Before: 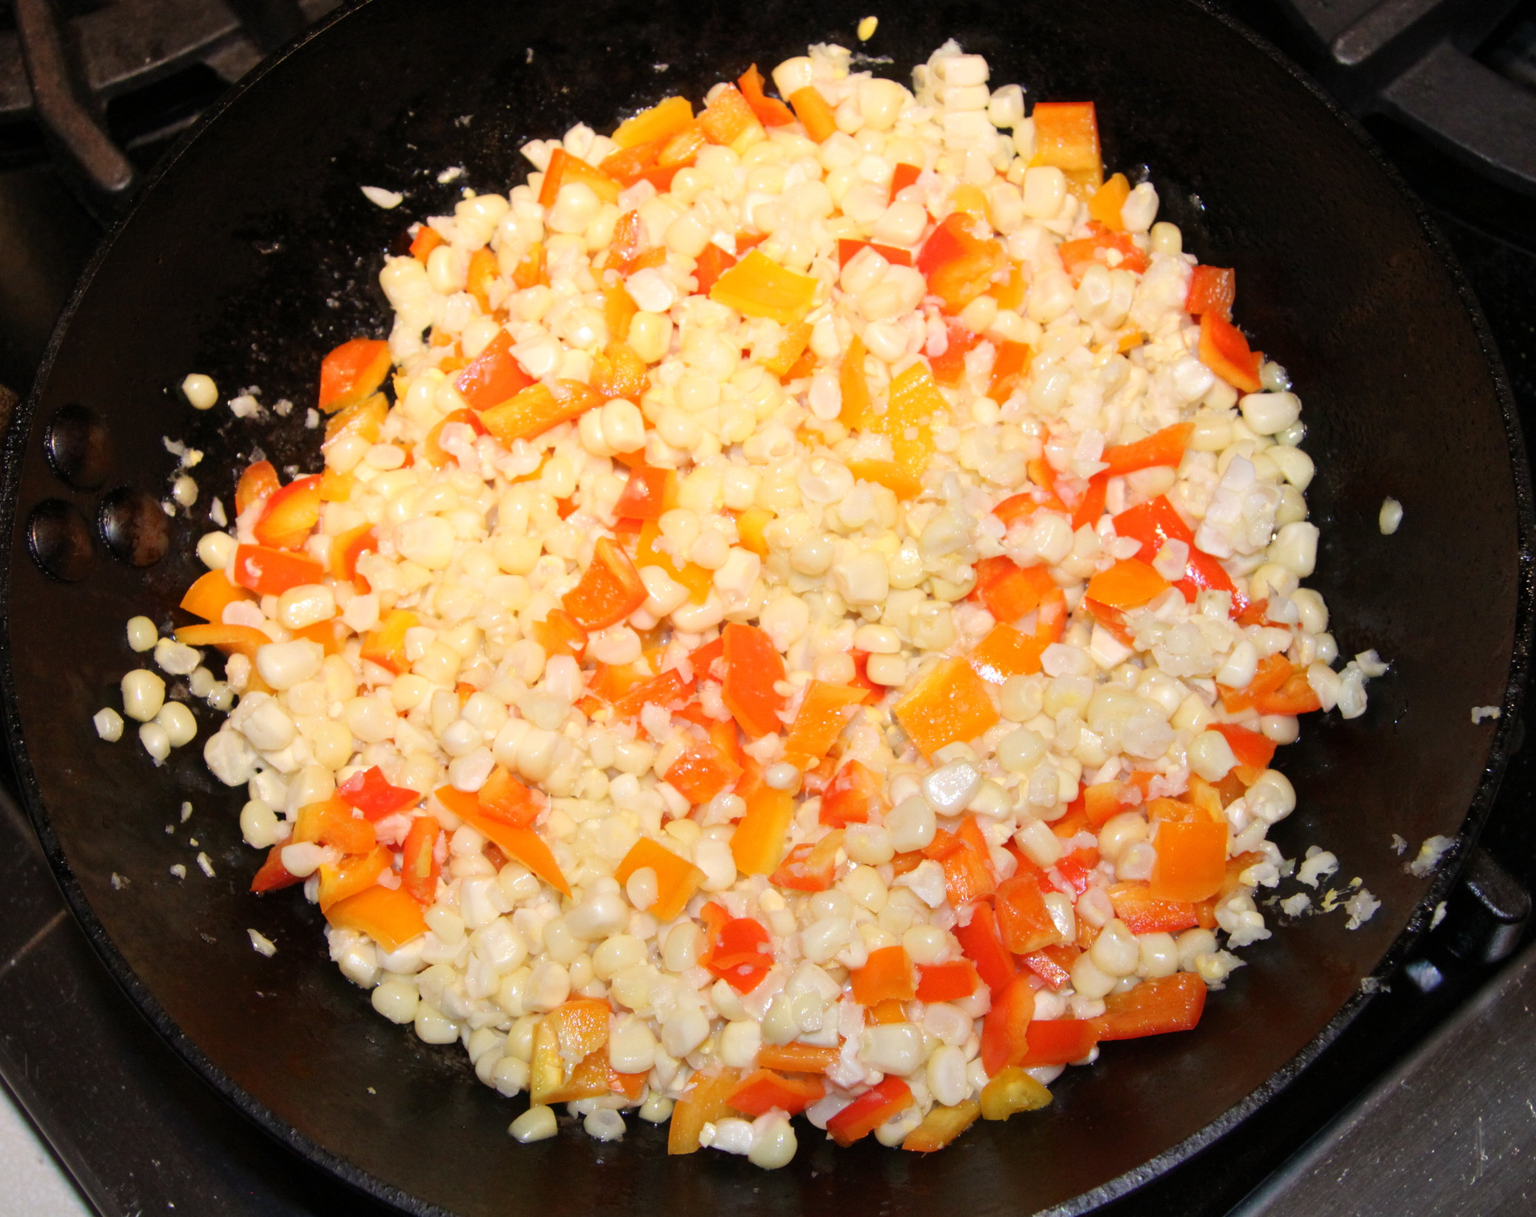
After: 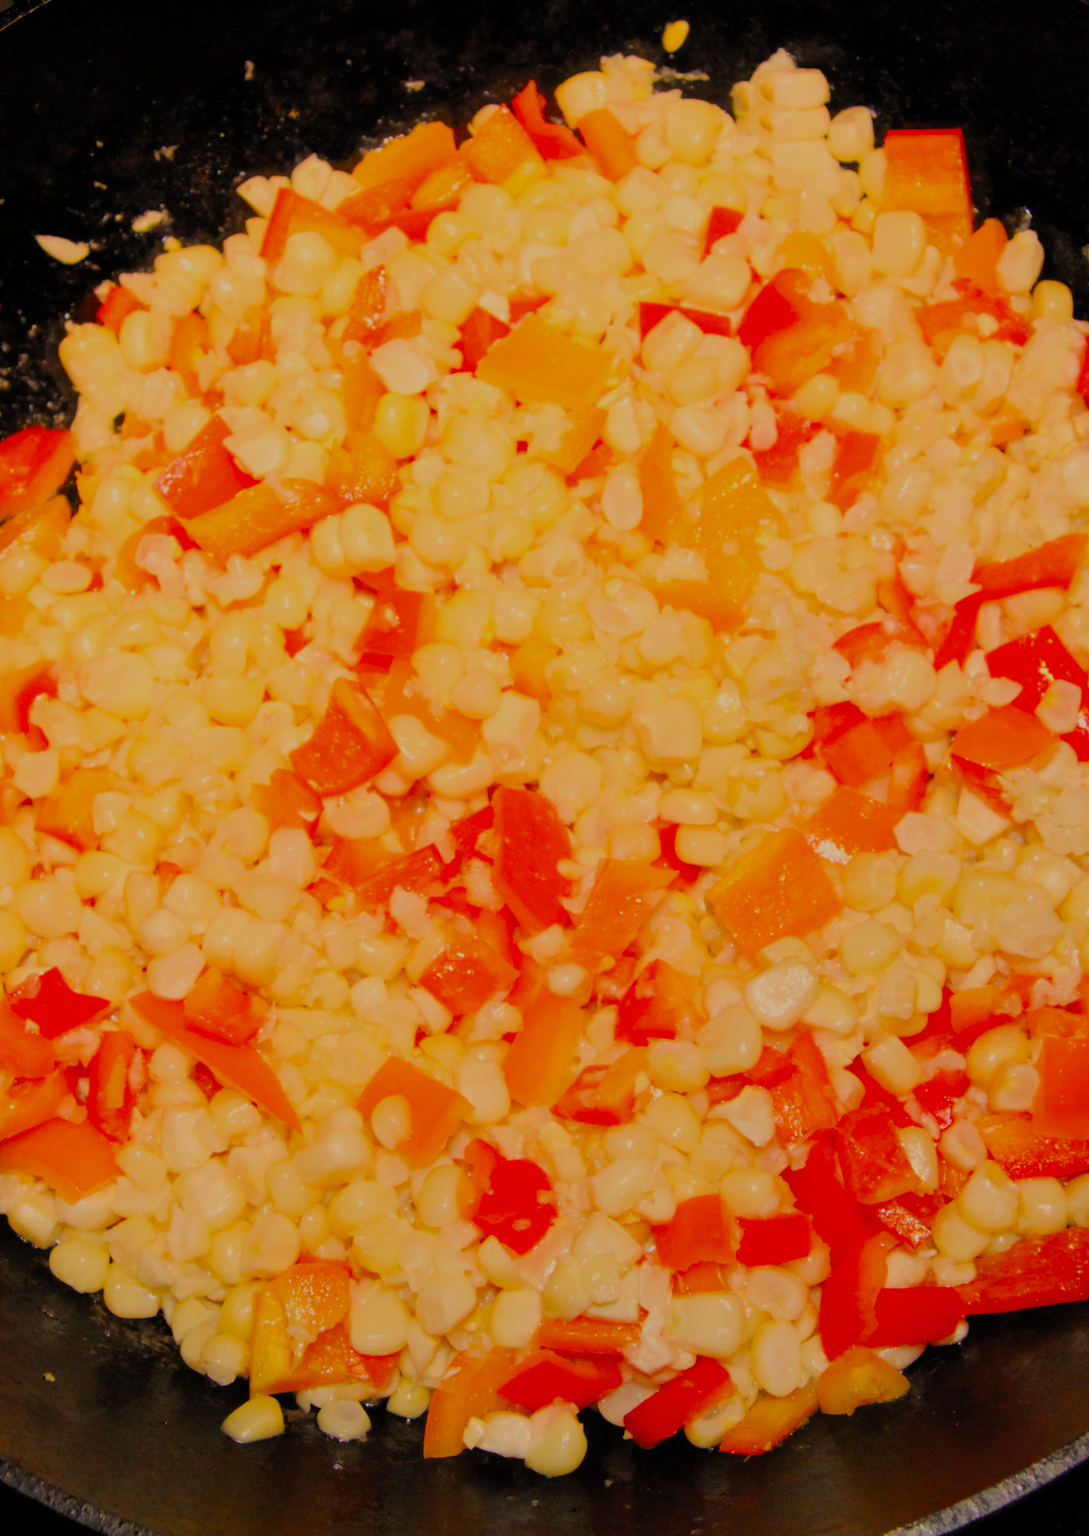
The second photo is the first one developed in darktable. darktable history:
color balance: output saturation 110%
white balance: red 1.138, green 0.996, blue 0.812
filmic rgb: white relative exposure 8 EV, threshold 3 EV, hardness 2.44, latitude 10.07%, contrast 0.72, highlights saturation mix 10%, shadows ↔ highlights balance 1.38%, color science v4 (2020), enable highlight reconstruction true
crop: left 21.674%, right 22.086%
